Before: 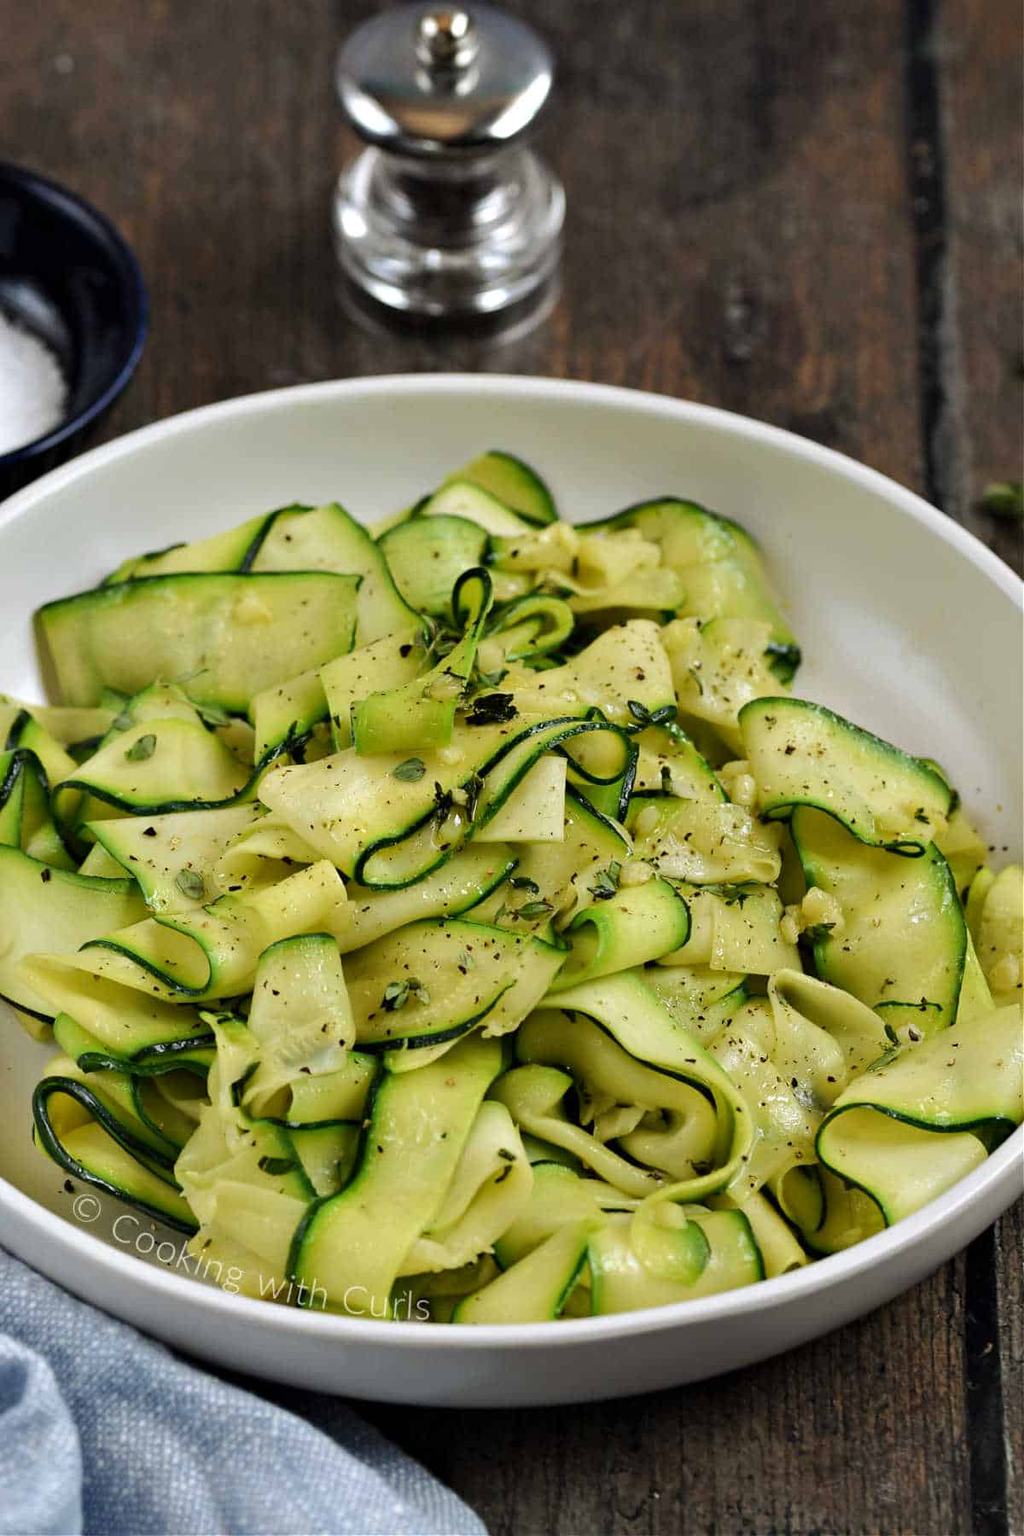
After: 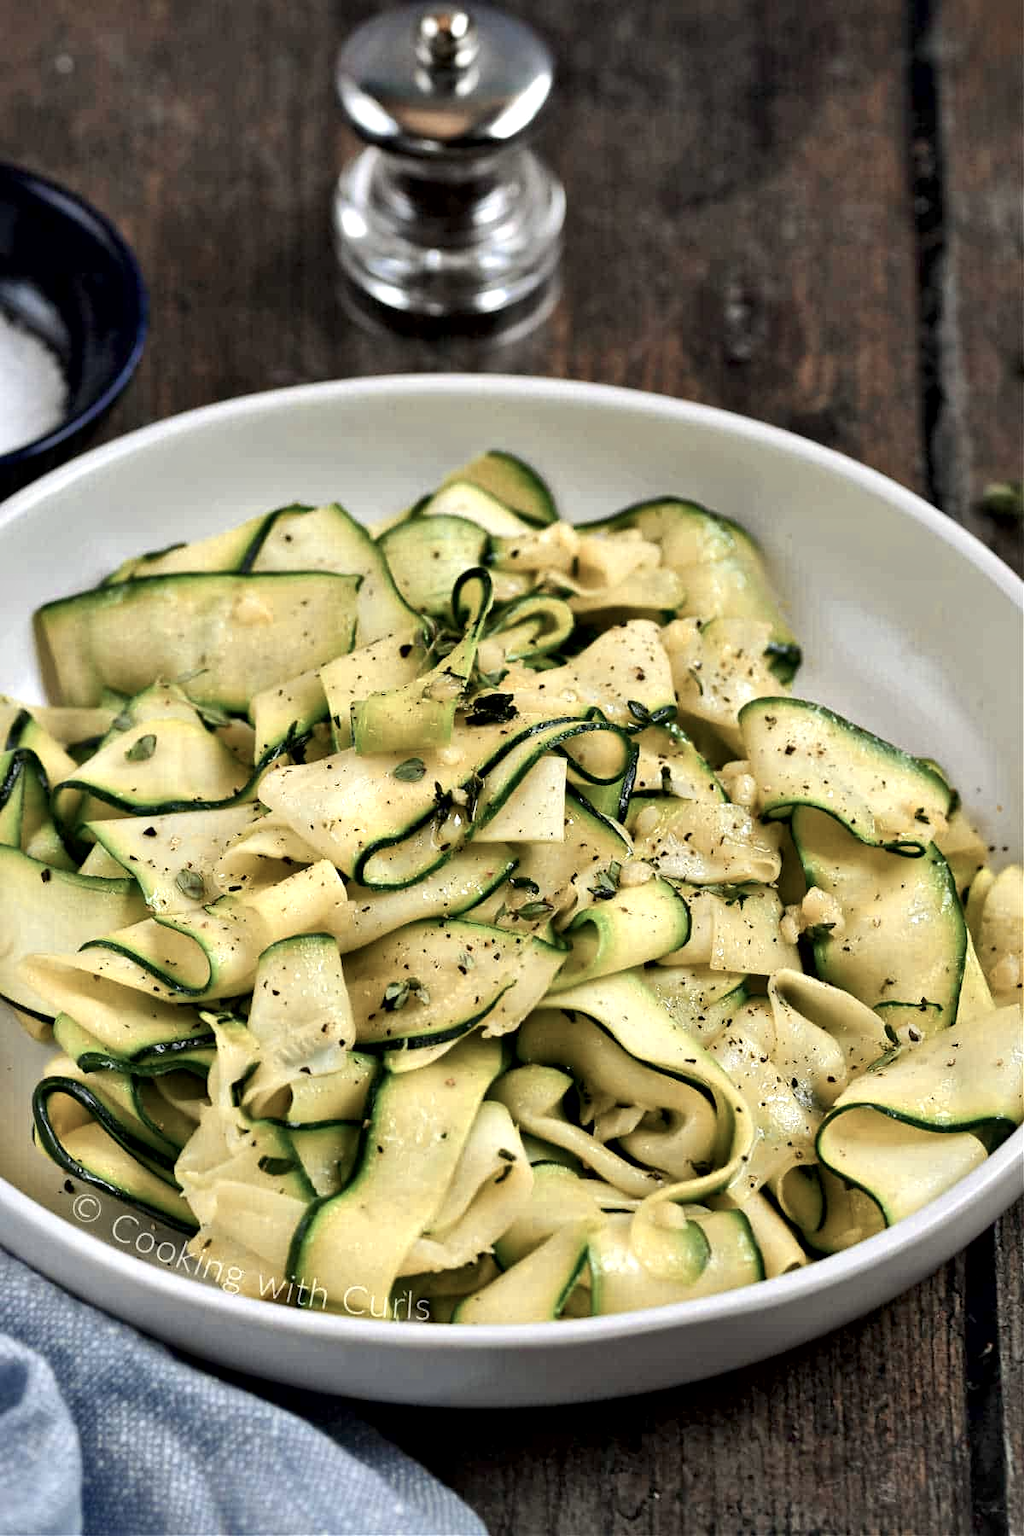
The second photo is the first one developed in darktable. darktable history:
color zones: curves: ch0 [(0, 0.473) (0.001, 0.473) (0.226, 0.548) (0.4, 0.589) (0.525, 0.54) (0.728, 0.403) (0.999, 0.473) (1, 0.473)]; ch1 [(0, 0.619) (0.001, 0.619) (0.234, 0.388) (0.4, 0.372) (0.528, 0.422) (0.732, 0.53) (0.999, 0.619) (1, 0.619)]; ch2 [(0, 0.547) (0.001, 0.547) (0.226, 0.45) (0.4, 0.525) (0.525, 0.585) (0.8, 0.511) (0.999, 0.547) (1, 0.547)]
local contrast: mode bilateral grid, contrast 50, coarseness 50, detail 150%, midtone range 0.2
